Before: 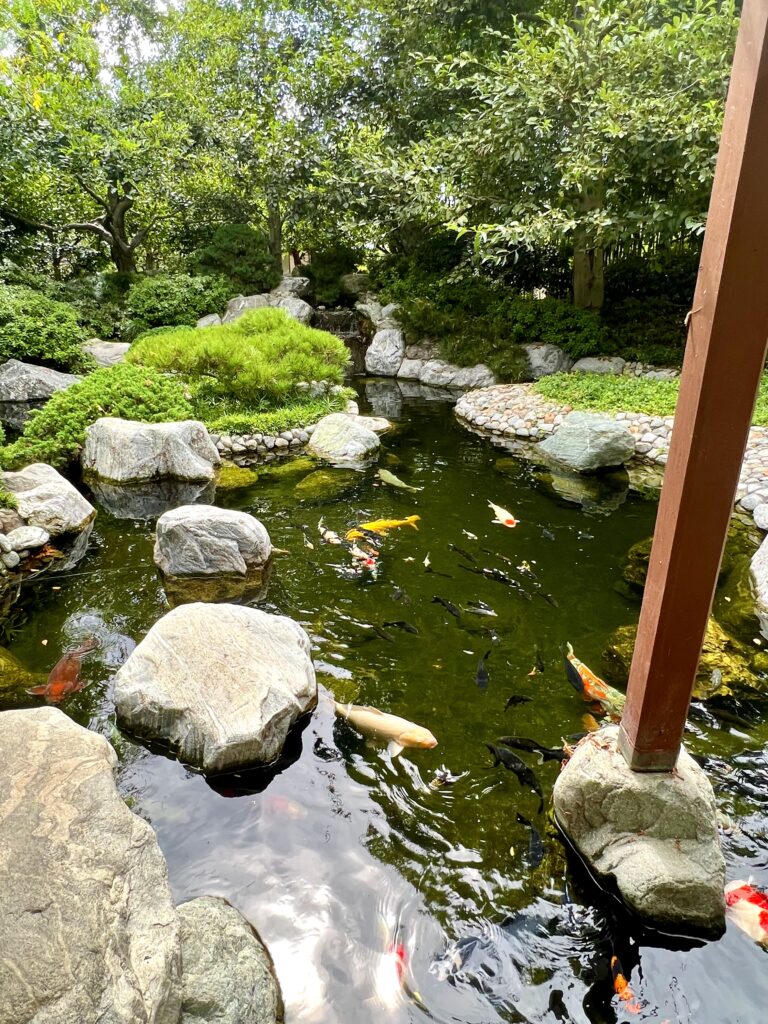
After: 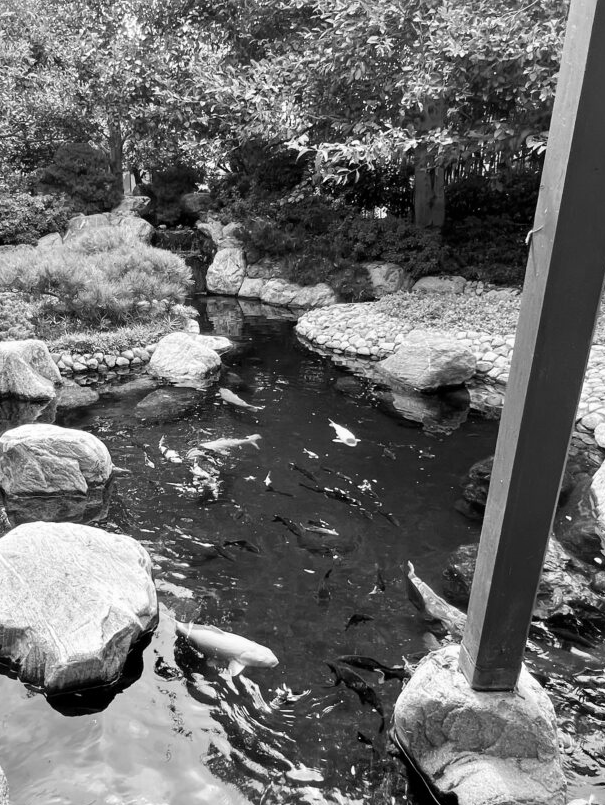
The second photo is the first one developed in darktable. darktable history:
crop and rotate: left 20.74%, top 7.912%, right 0.375%, bottom 13.378%
monochrome: on, module defaults
